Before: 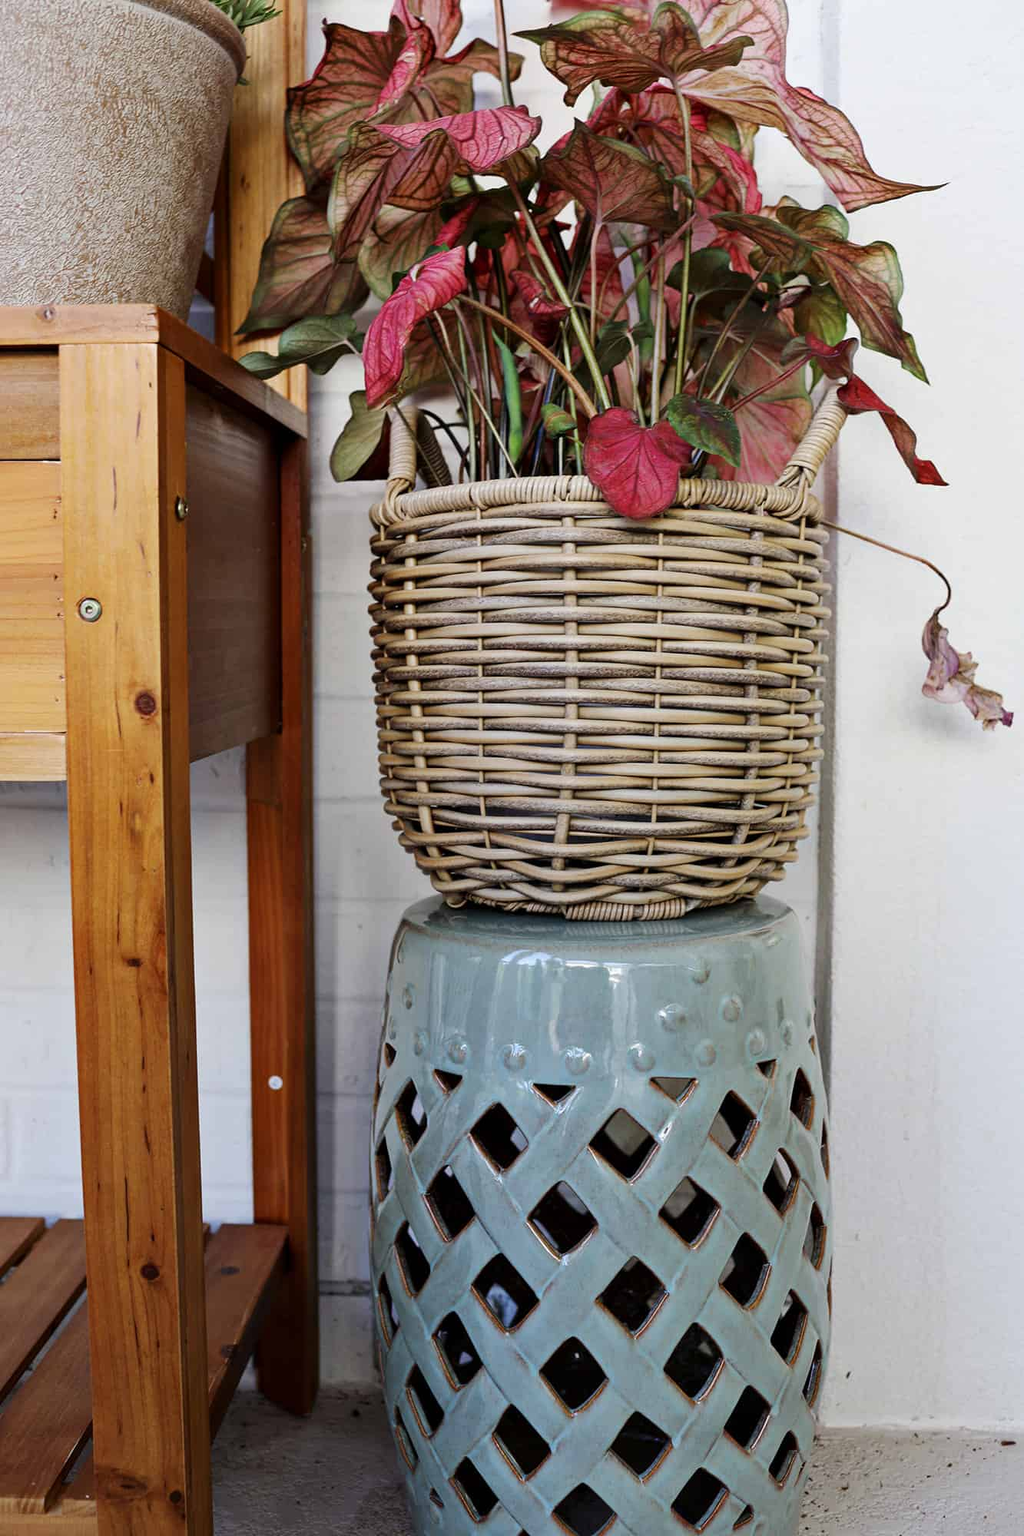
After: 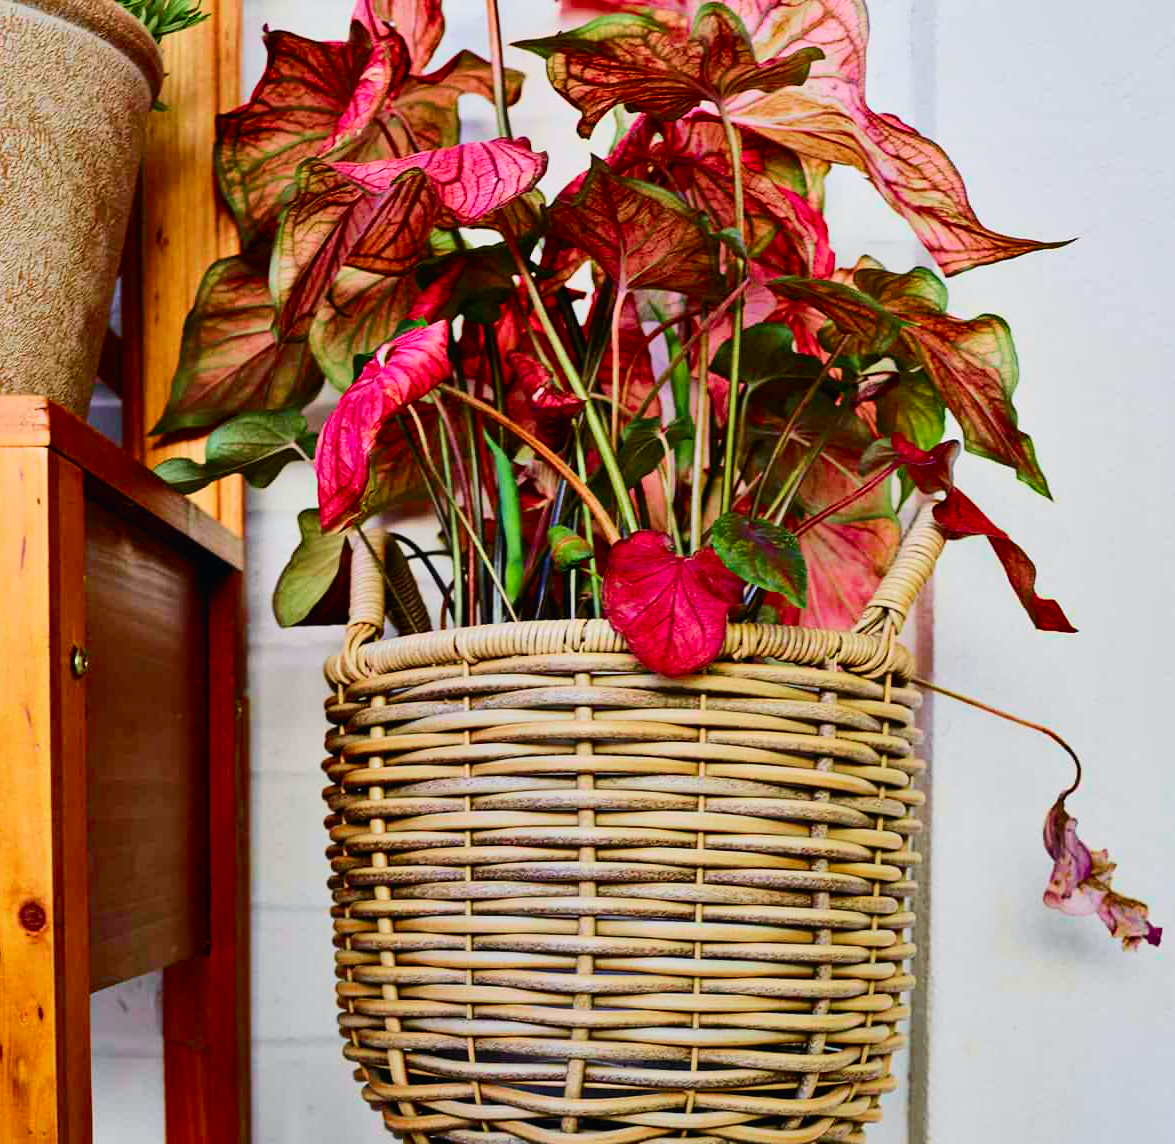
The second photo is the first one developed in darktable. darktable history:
crop and rotate: left 11.812%, bottom 42.776%
color balance rgb: linear chroma grading › global chroma 15%, perceptual saturation grading › global saturation 30%
shadows and highlights: soften with gaussian
tone curve: curves: ch0 [(0, 0.012) (0.052, 0.04) (0.107, 0.086) (0.276, 0.265) (0.461, 0.531) (0.718, 0.79) (0.921, 0.909) (0.999, 0.951)]; ch1 [(0, 0) (0.339, 0.298) (0.402, 0.363) (0.444, 0.415) (0.485, 0.469) (0.494, 0.493) (0.504, 0.501) (0.525, 0.534) (0.555, 0.587) (0.594, 0.647) (1, 1)]; ch2 [(0, 0) (0.48, 0.48) (0.504, 0.5) (0.535, 0.557) (0.581, 0.623) (0.649, 0.683) (0.824, 0.815) (1, 1)], color space Lab, independent channels, preserve colors none
